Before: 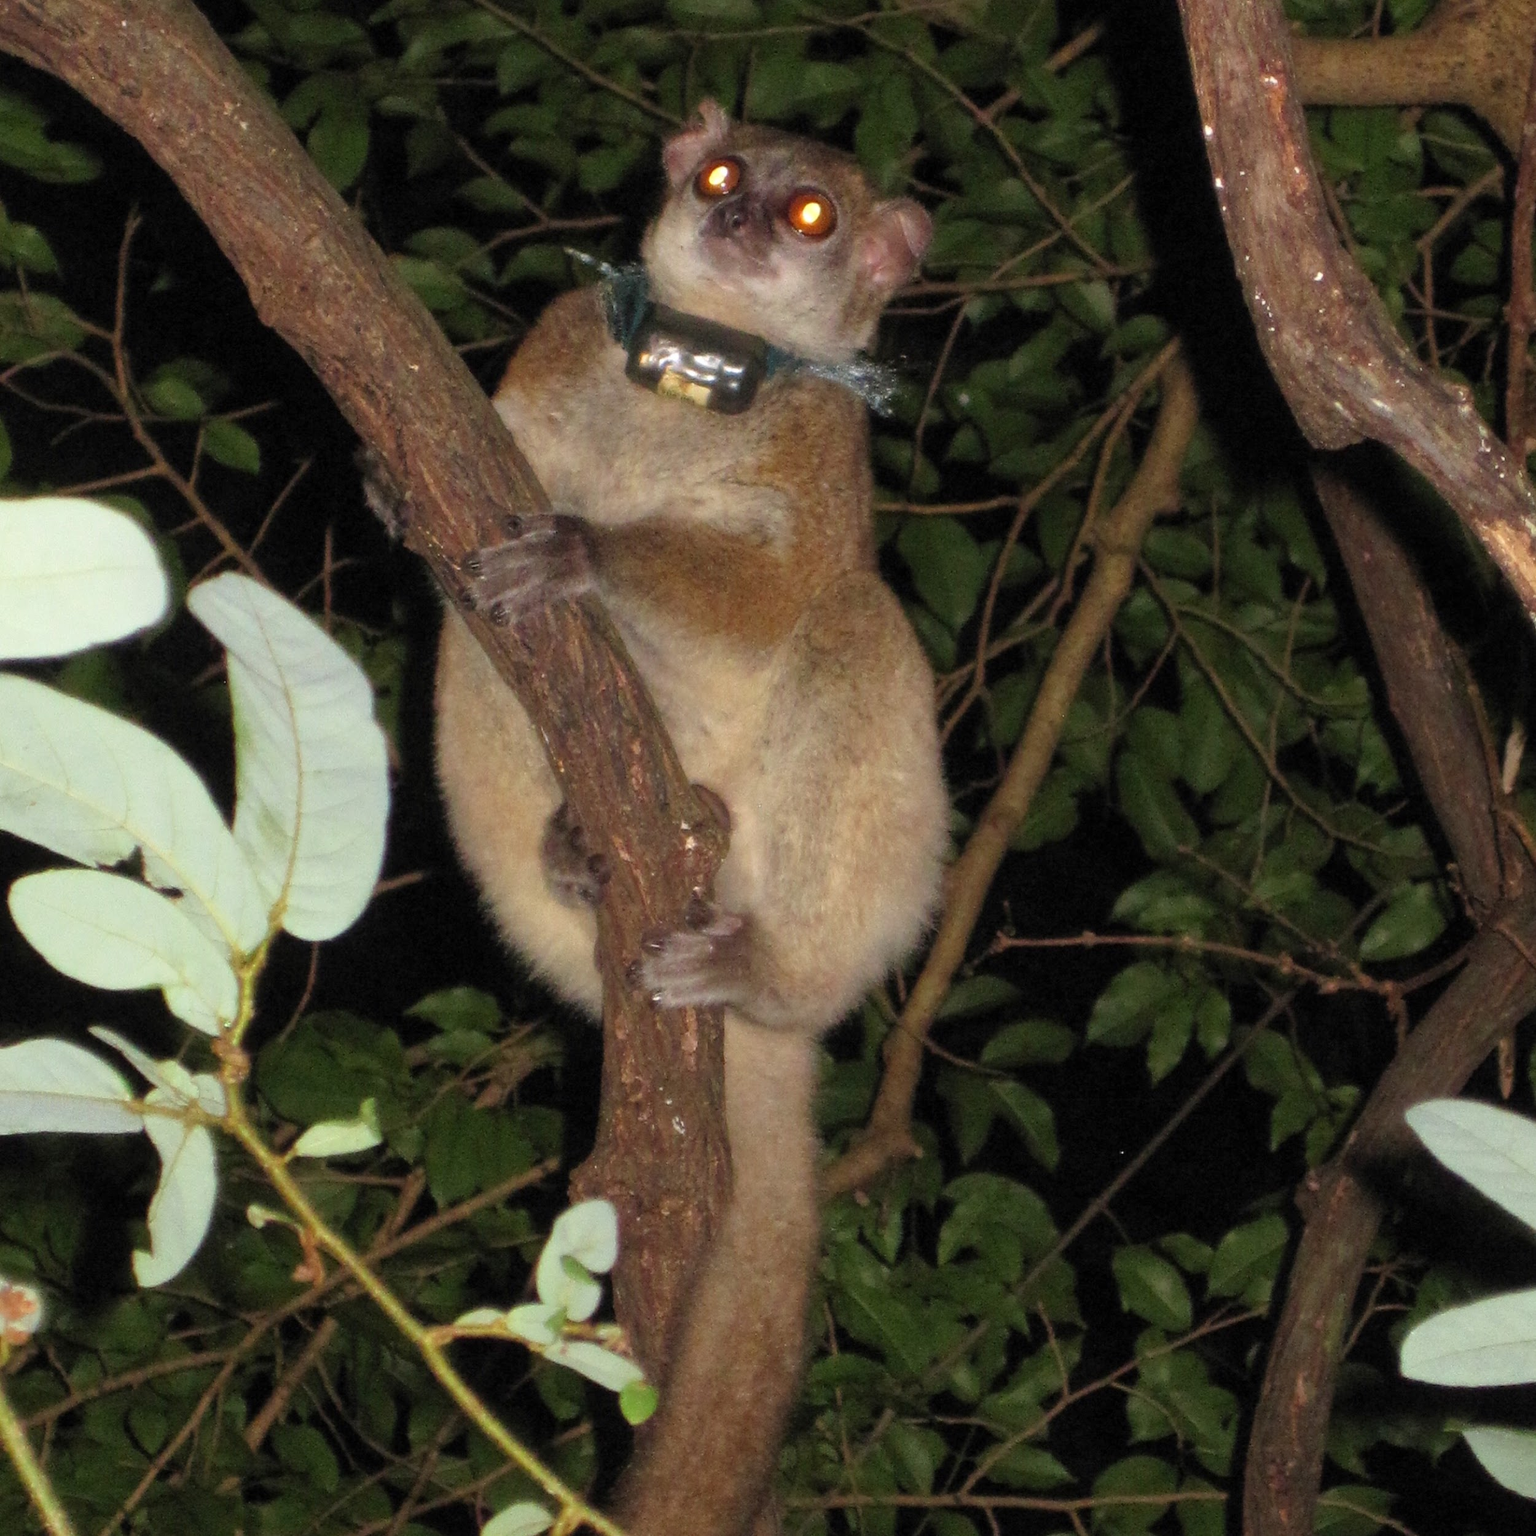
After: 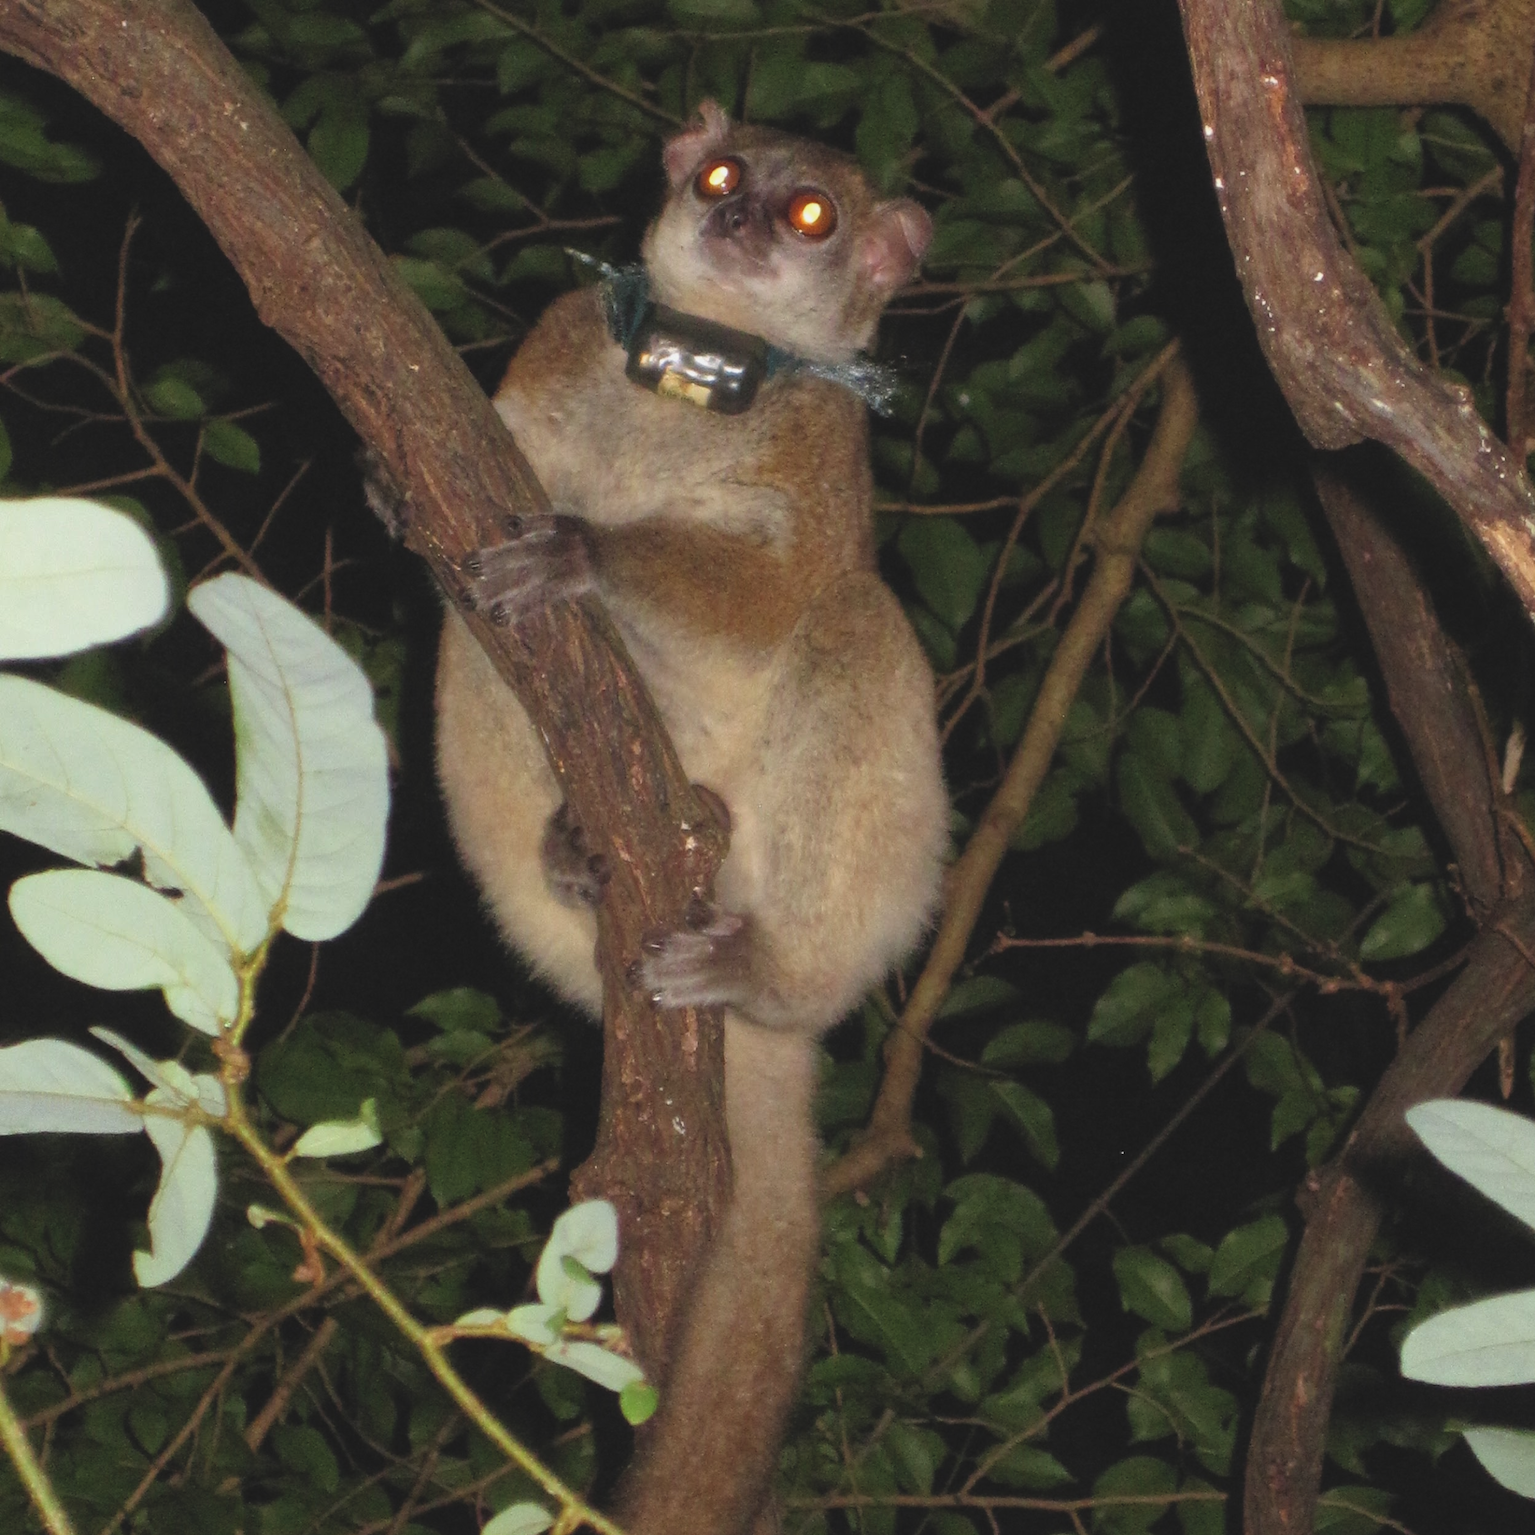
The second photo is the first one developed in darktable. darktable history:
tone equalizer: edges refinement/feathering 500, mask exposure compensation -1.57 EV, preserve details no
exposure: black level correction -0.013, exposure -0.191 EV, compensate highlight preservation false
